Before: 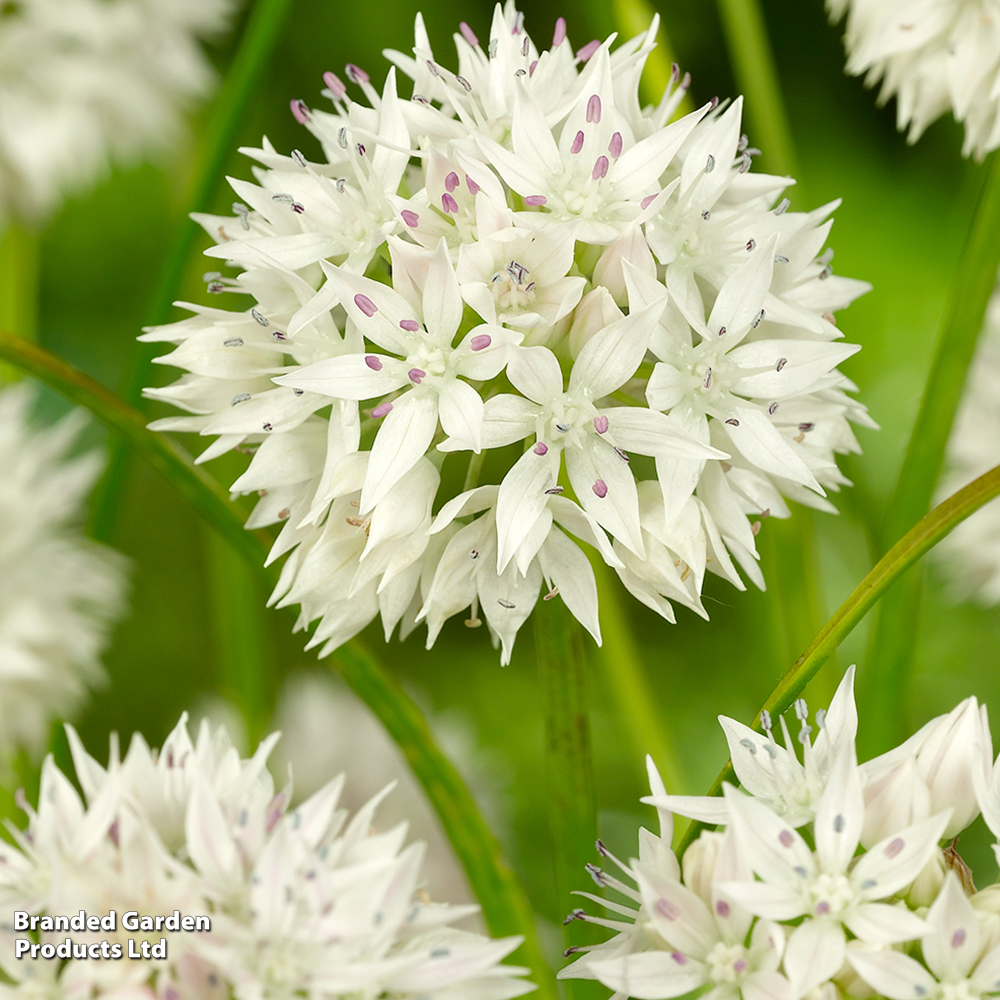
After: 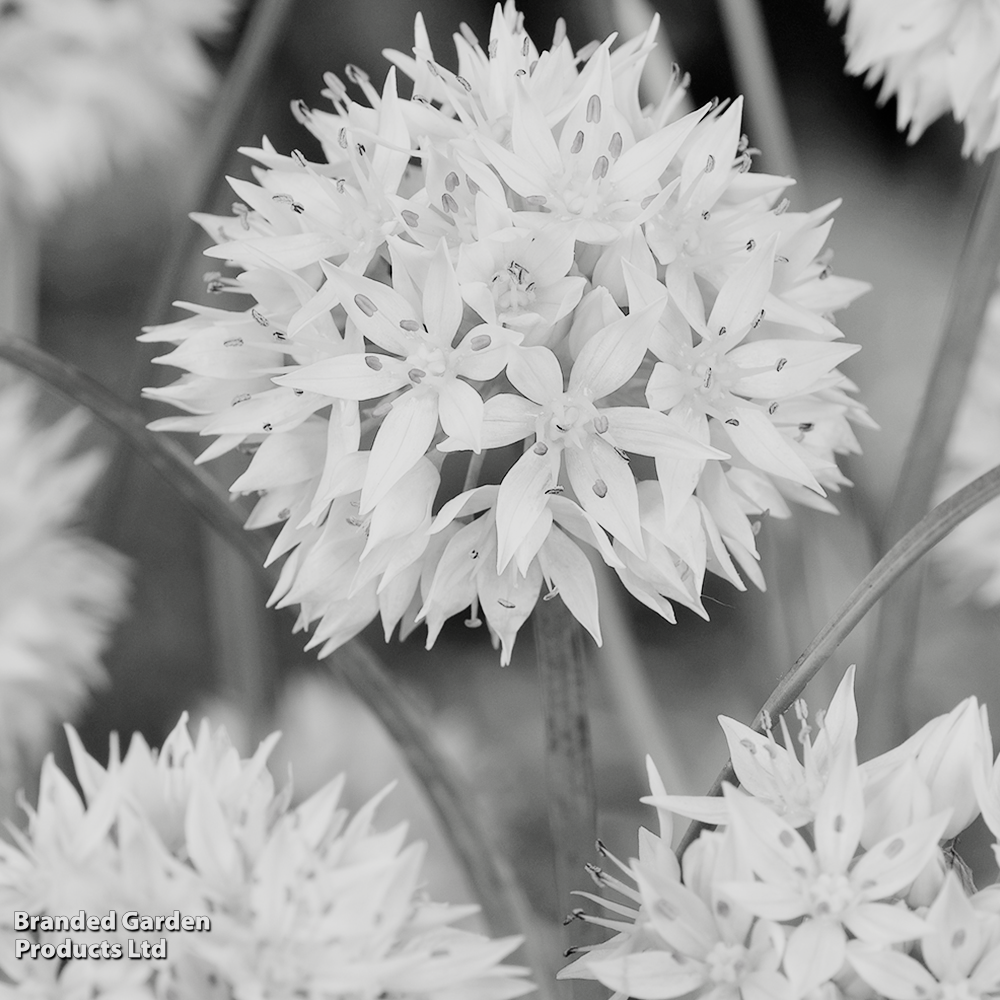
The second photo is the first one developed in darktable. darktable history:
filmic rgb: black relative exposure -5.02 EV, white relative exposure 3.52 EV, hardness 3.16, contrast 1.299, highlights saturation mix -48.79%, color science v5 (2021), contrast in shadows safe, contrast in highlights safe
